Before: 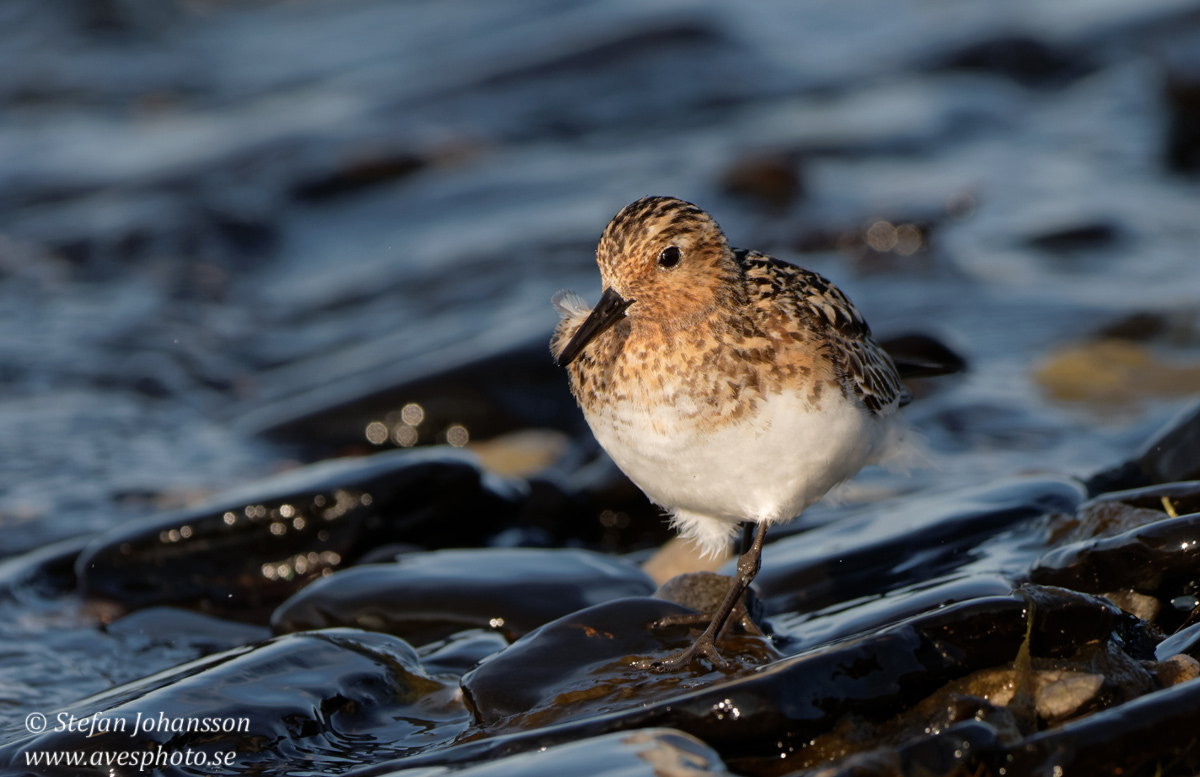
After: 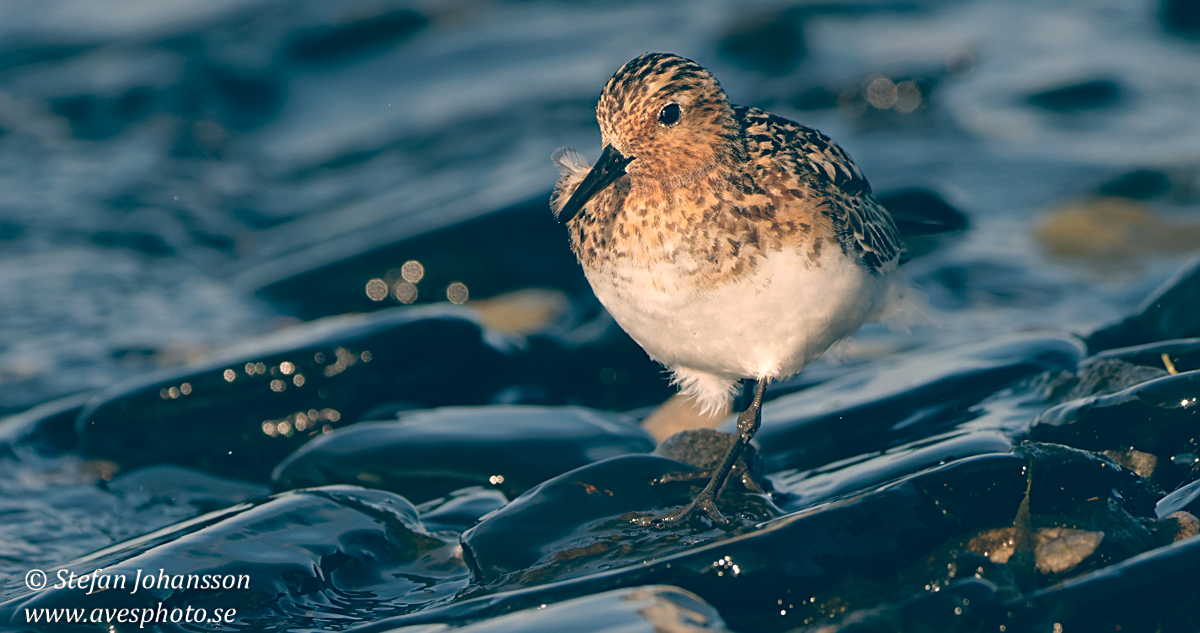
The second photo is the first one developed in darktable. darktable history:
crop and rotate: top 18.507%
color balance: lift [1.006, 0.985, 1.002, 1.015], gamma [1, 0.953, 1.008, 1.047], gain [1.076, 1.13, 1.004, 0.87]
sharpen: on, module defaults
